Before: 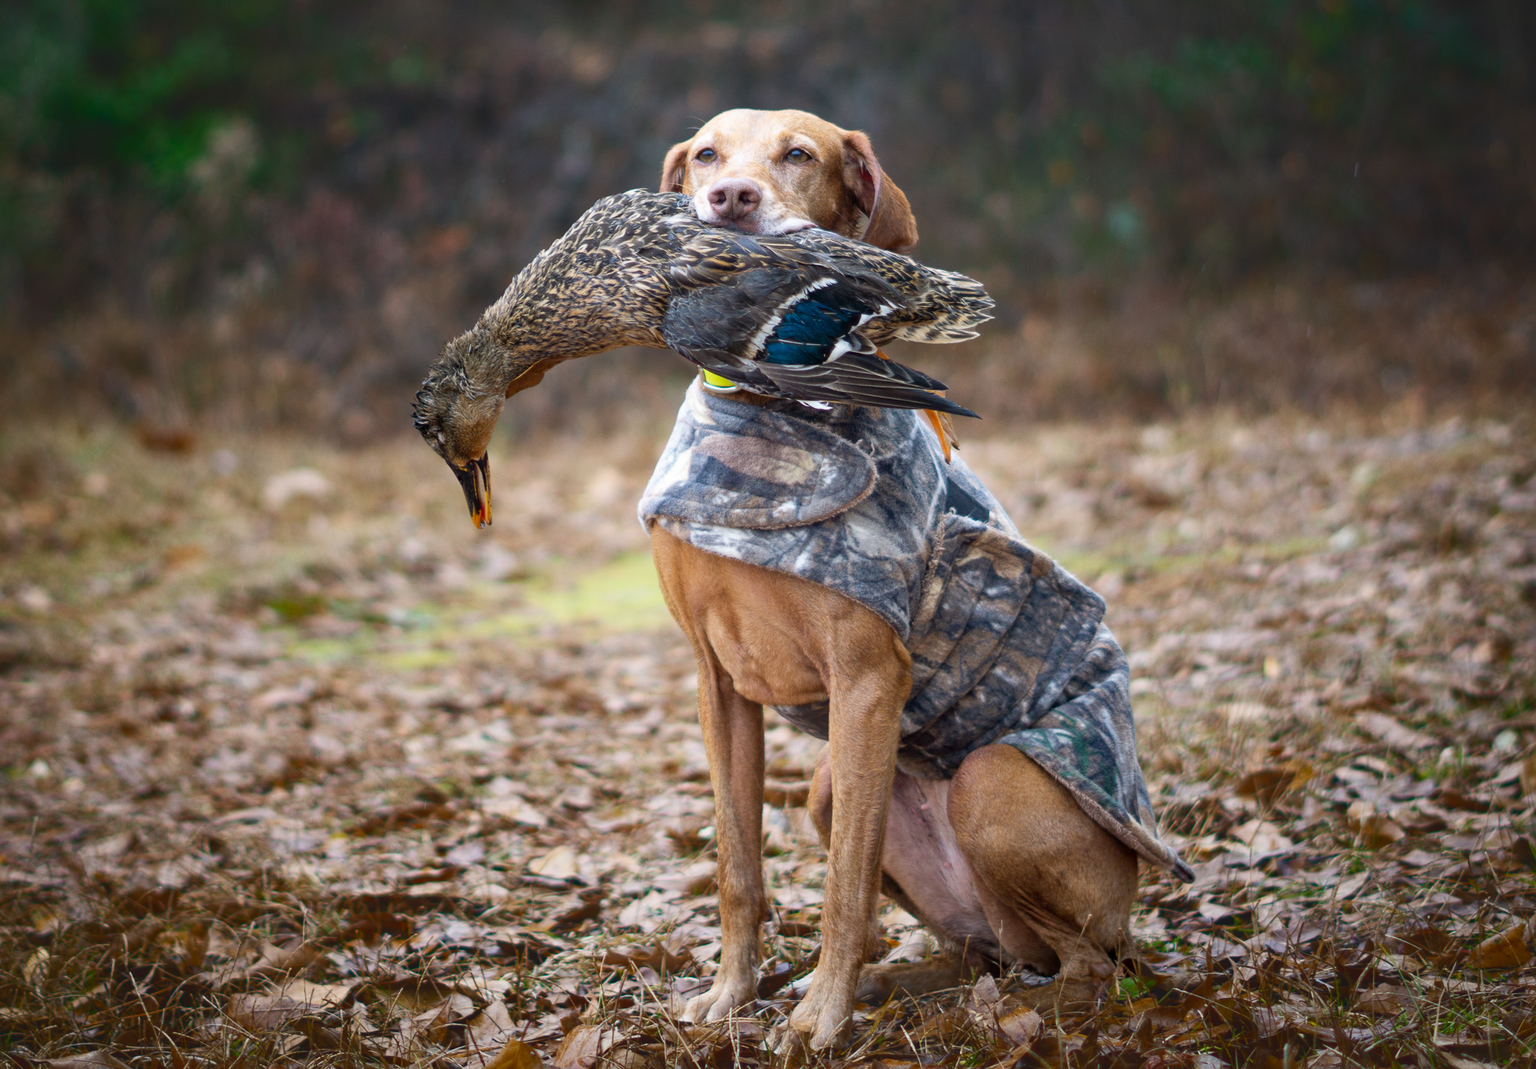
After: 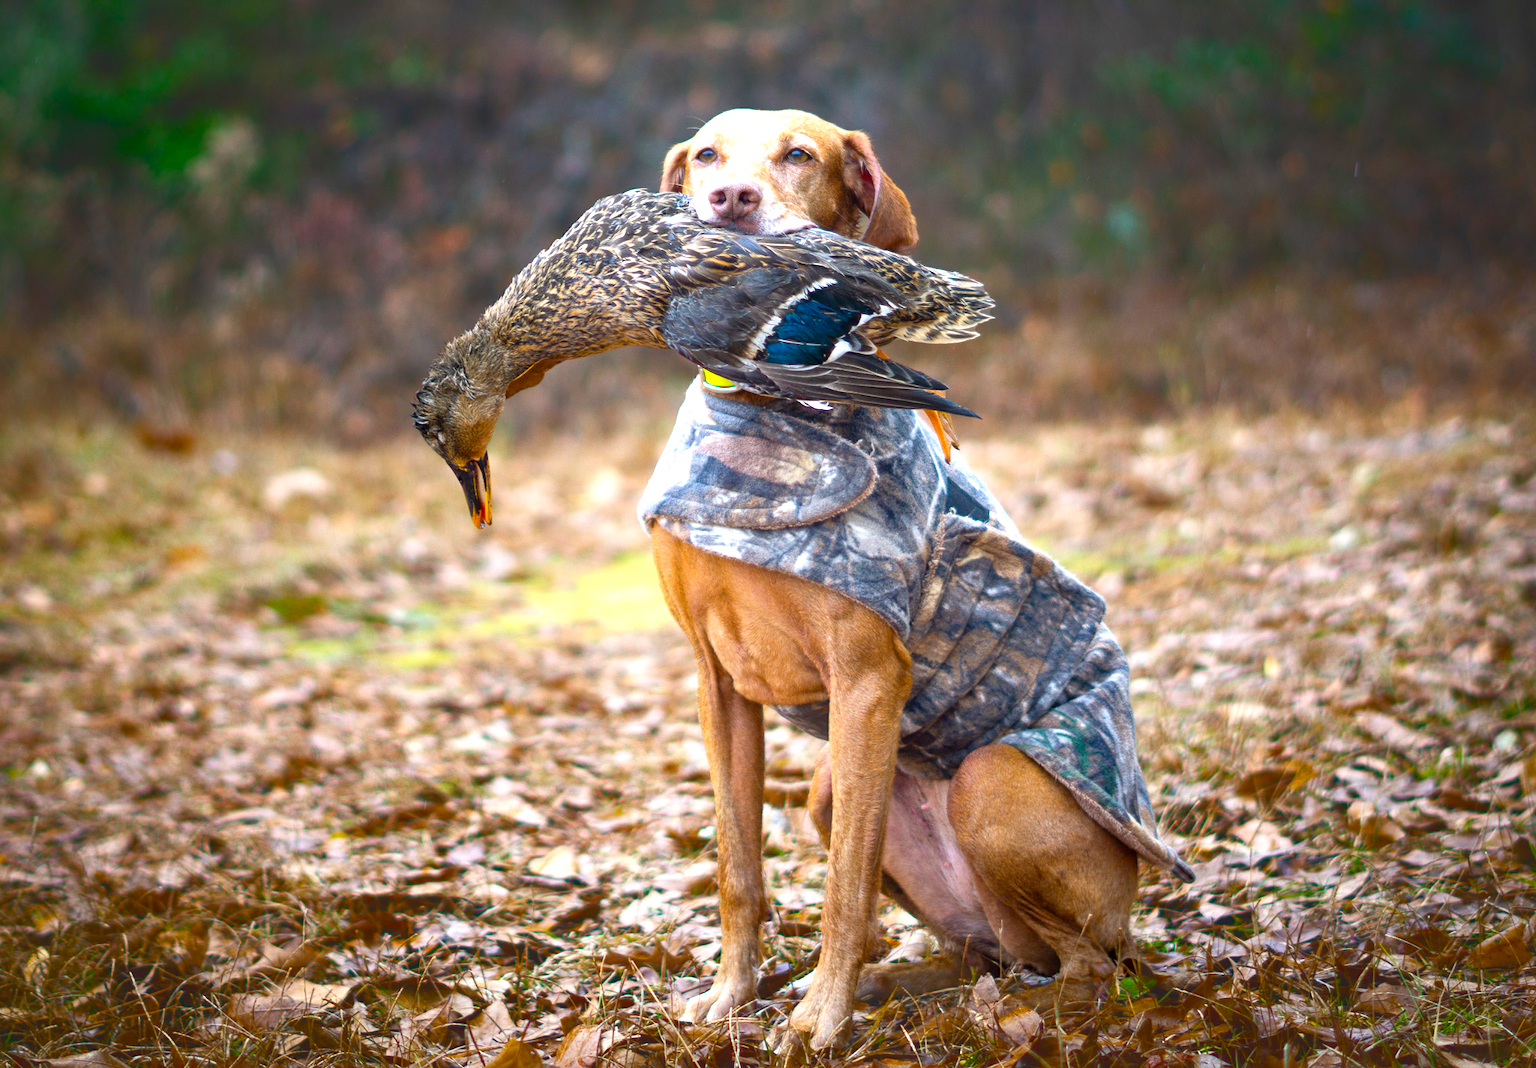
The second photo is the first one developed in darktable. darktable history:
color balance rgb: highlights gain › luminance 15.031%, perceptual saturation grading › global saturation 30.528%, perceptual brilliance grading › global brilliance 20.123%, contrast -10.125%
